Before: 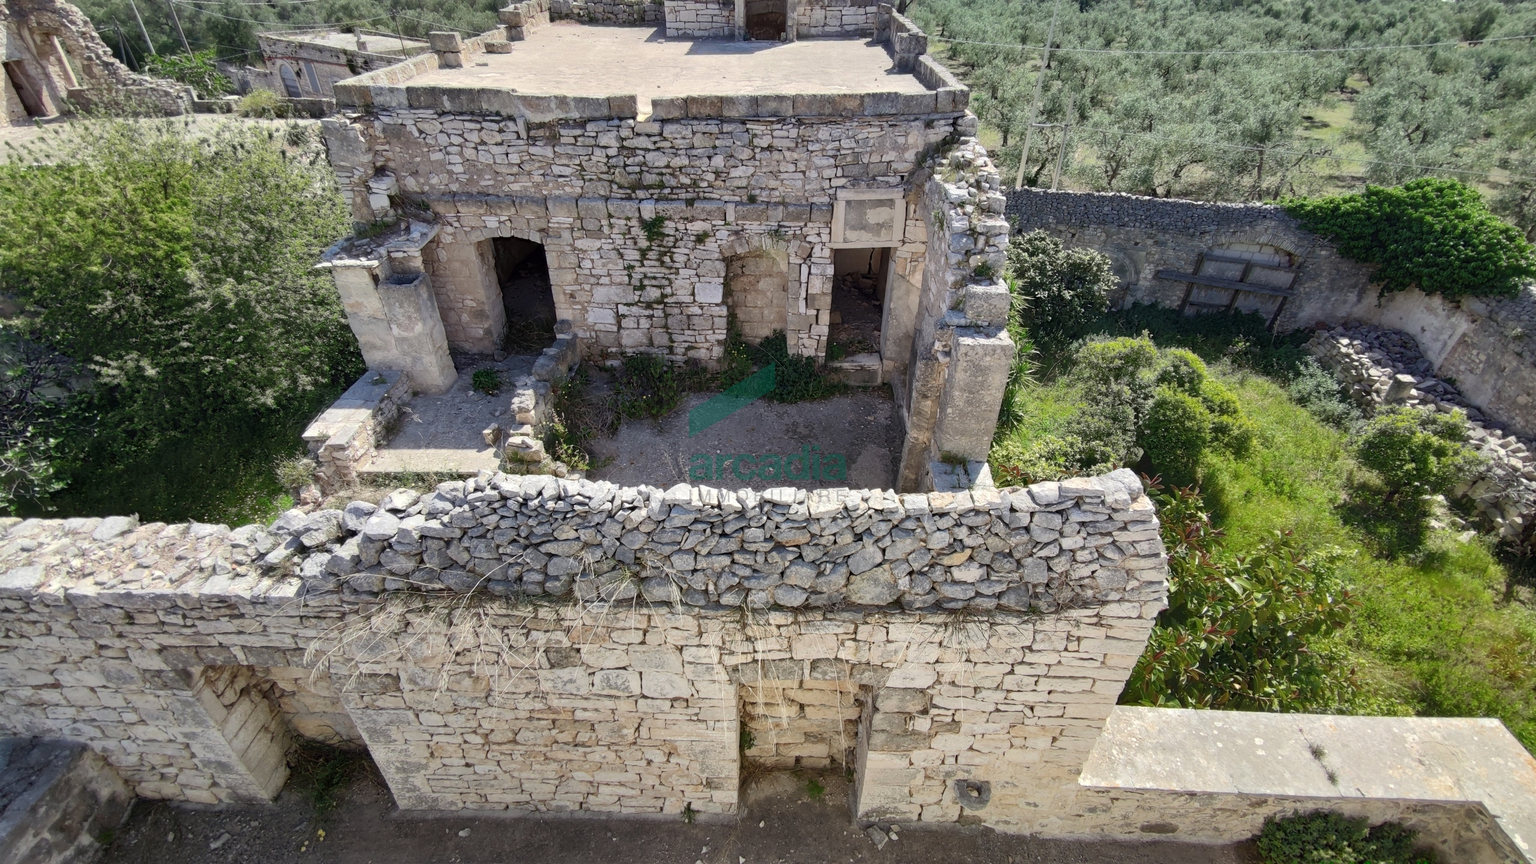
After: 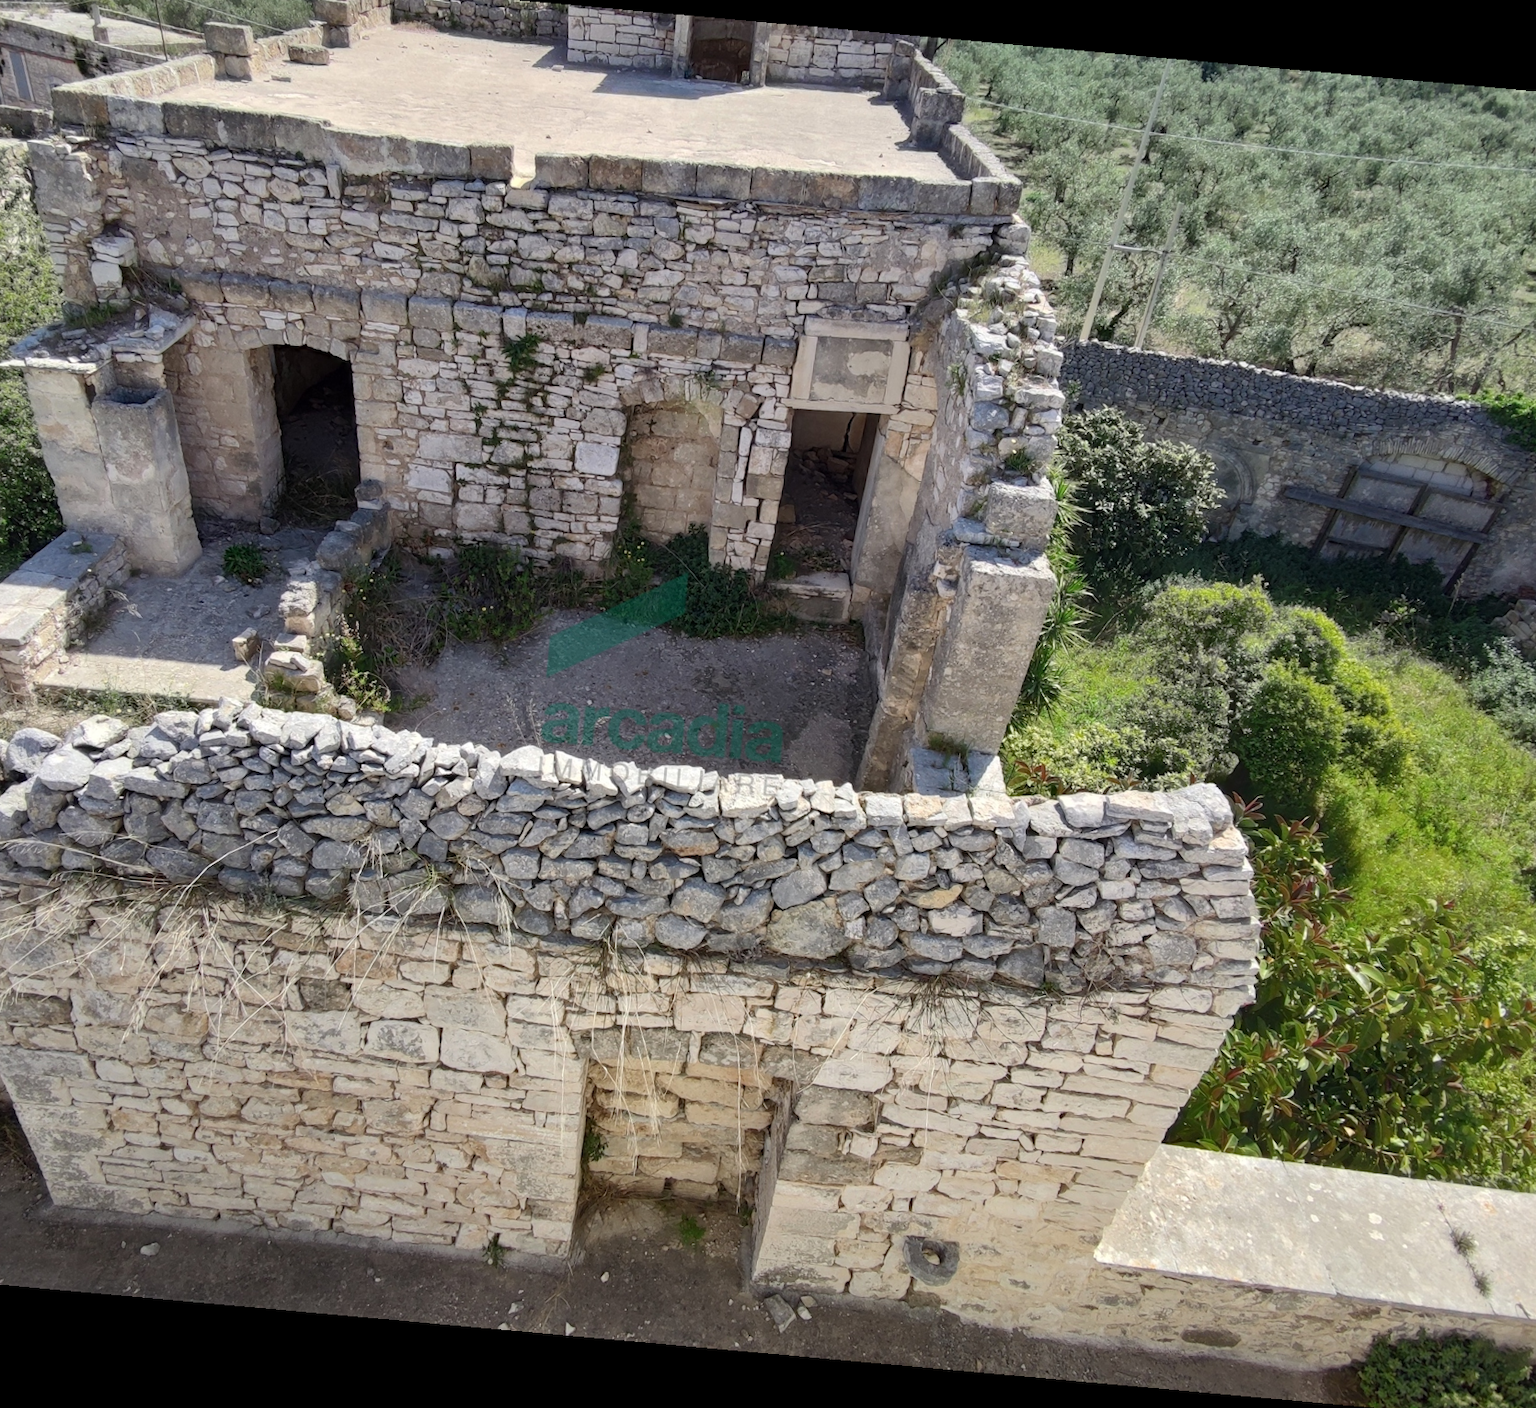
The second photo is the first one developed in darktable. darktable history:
crop and rotate: left 22.918%, top 5.629%, right 14.711%, bottom 2.247%
rotate and perspective: rotation 5.12°, automatic cropping off
